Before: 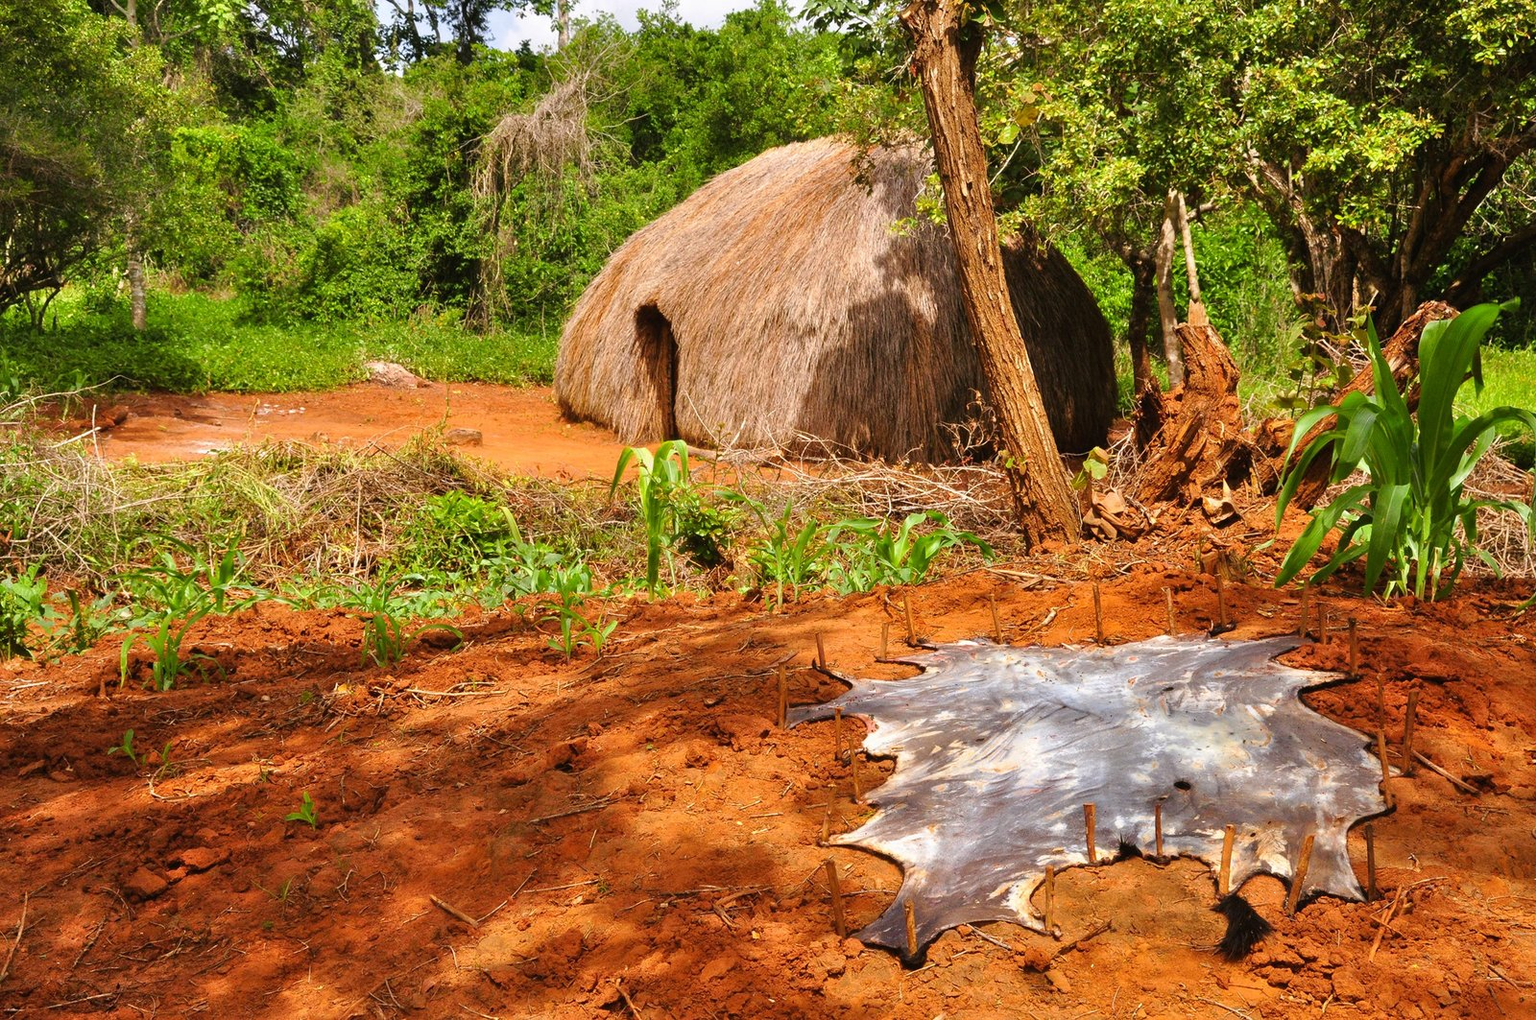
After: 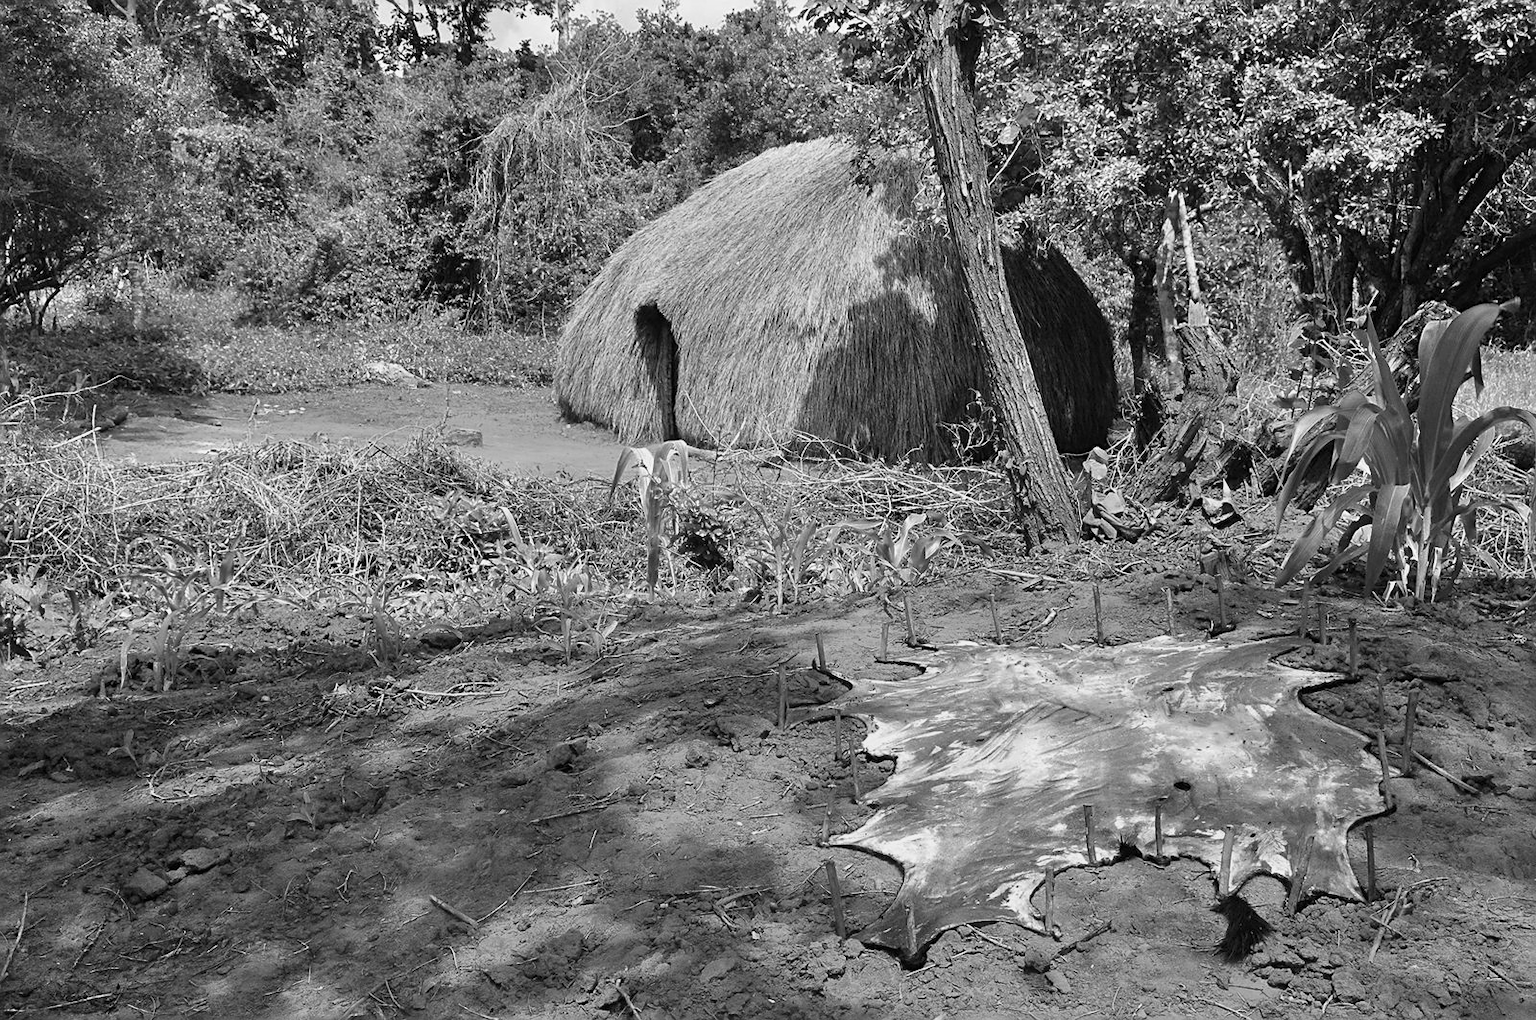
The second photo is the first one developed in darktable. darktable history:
monochrome: a -71.75, b 75.82
sharpen: on, module defaults
velvia: on, module defaults
